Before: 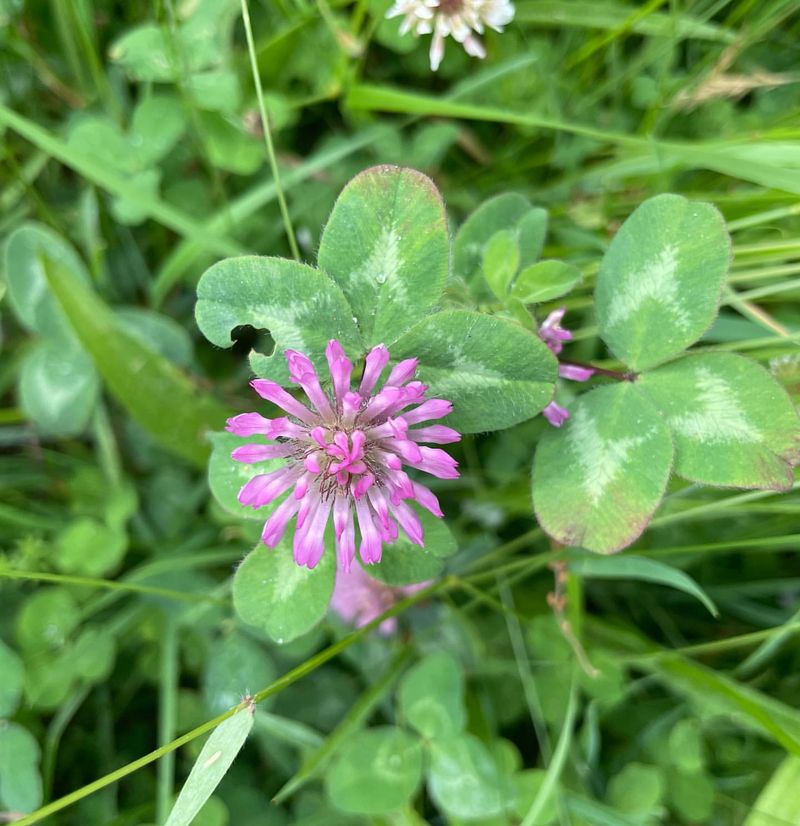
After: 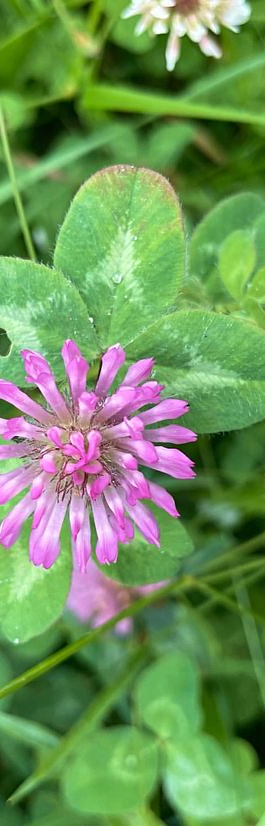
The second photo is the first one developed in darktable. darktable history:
exposure: compensate highlight preservation false
sharpen: amount 0.211
crop: left 33.044%, right 33.727%
velvia: on, module defaults
